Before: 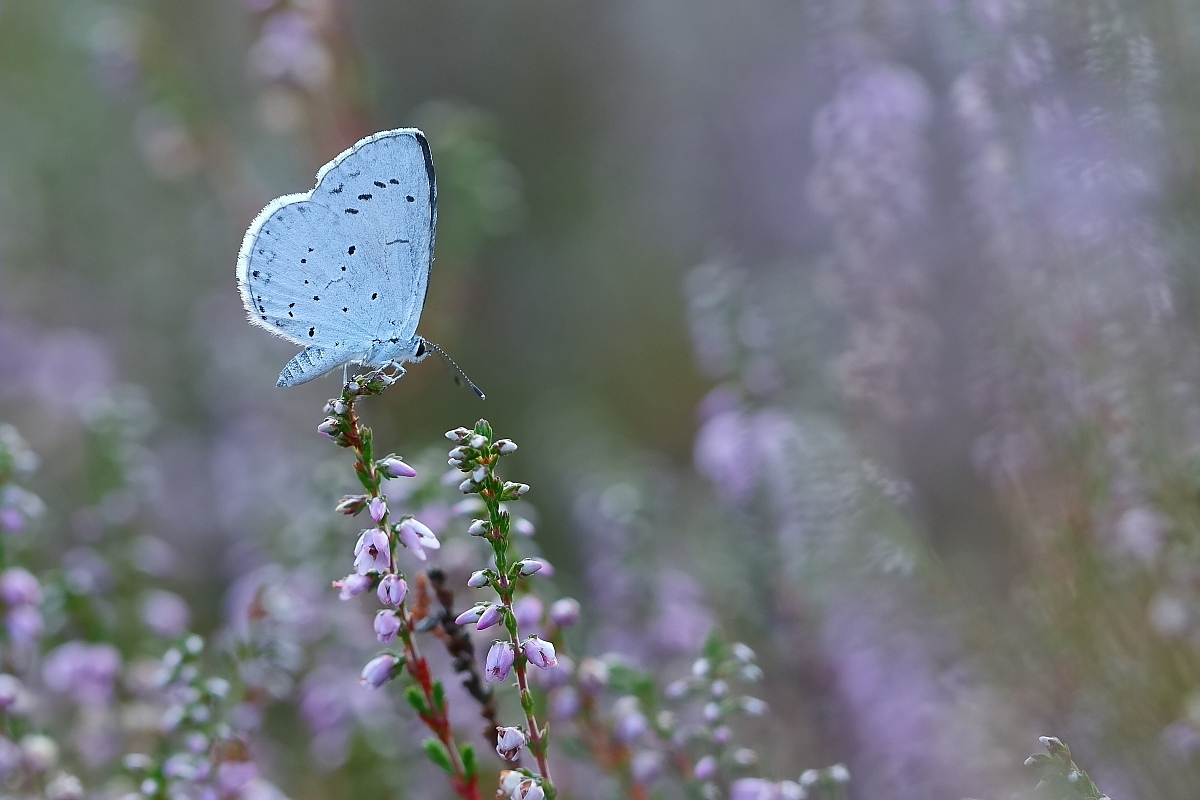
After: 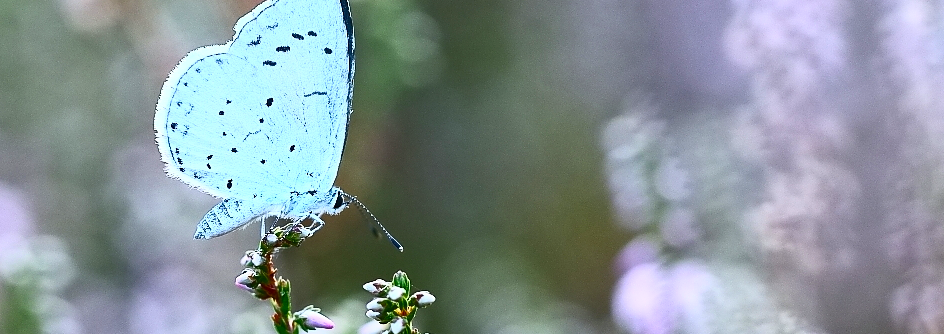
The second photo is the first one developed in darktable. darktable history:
color balance rgb: shadows lift › chroma 0.993%, shadows lift › hue 113.98°, perceptual saturation grading › global saturation 29.699%
tone equalizer: -8 EV 0.043 EV
contrast brightness saturation: contrast 0.636, brightness 0.349, saturation 0.14
crop: left 6.835%, top 18.582%, right 14.467%, bottom 39.6%
